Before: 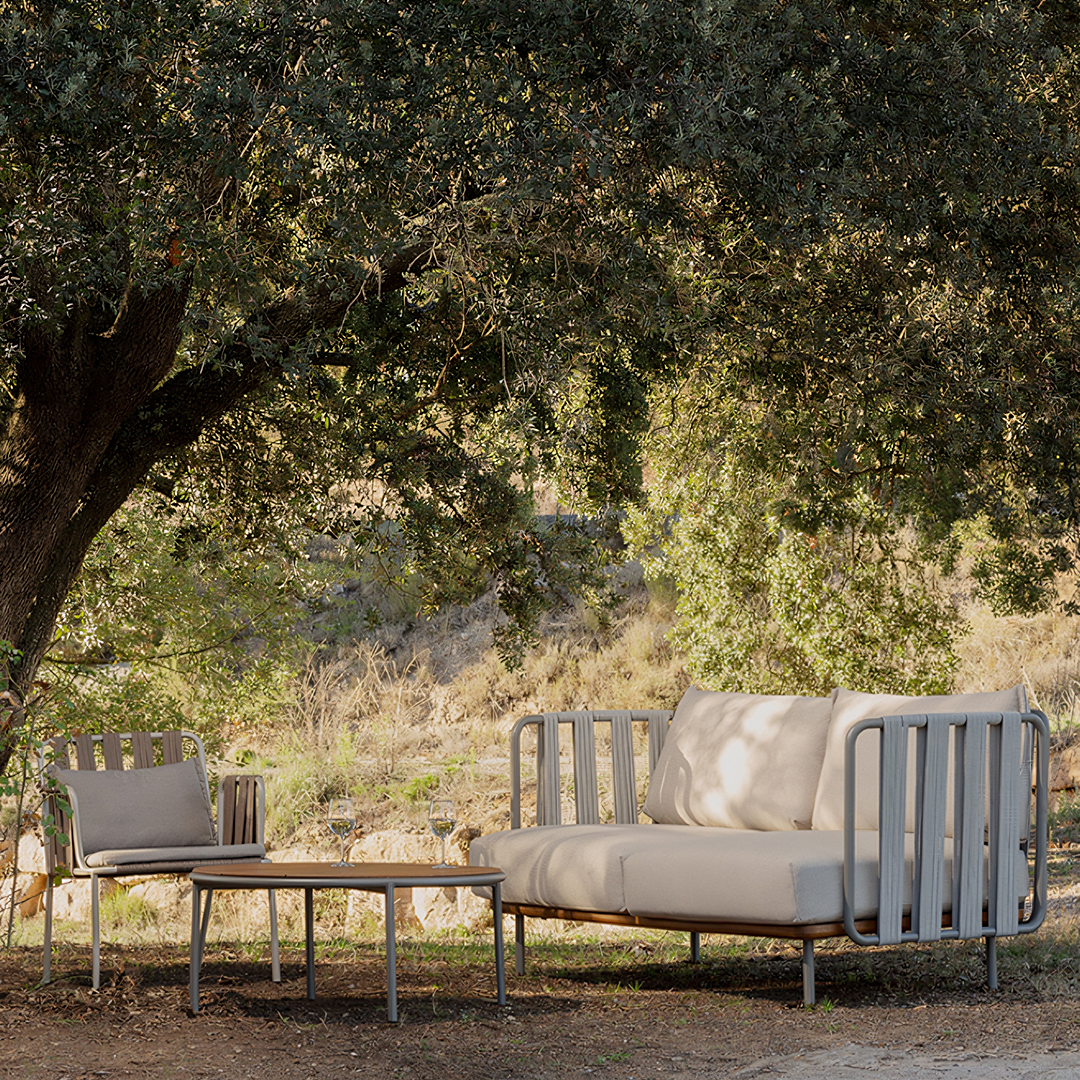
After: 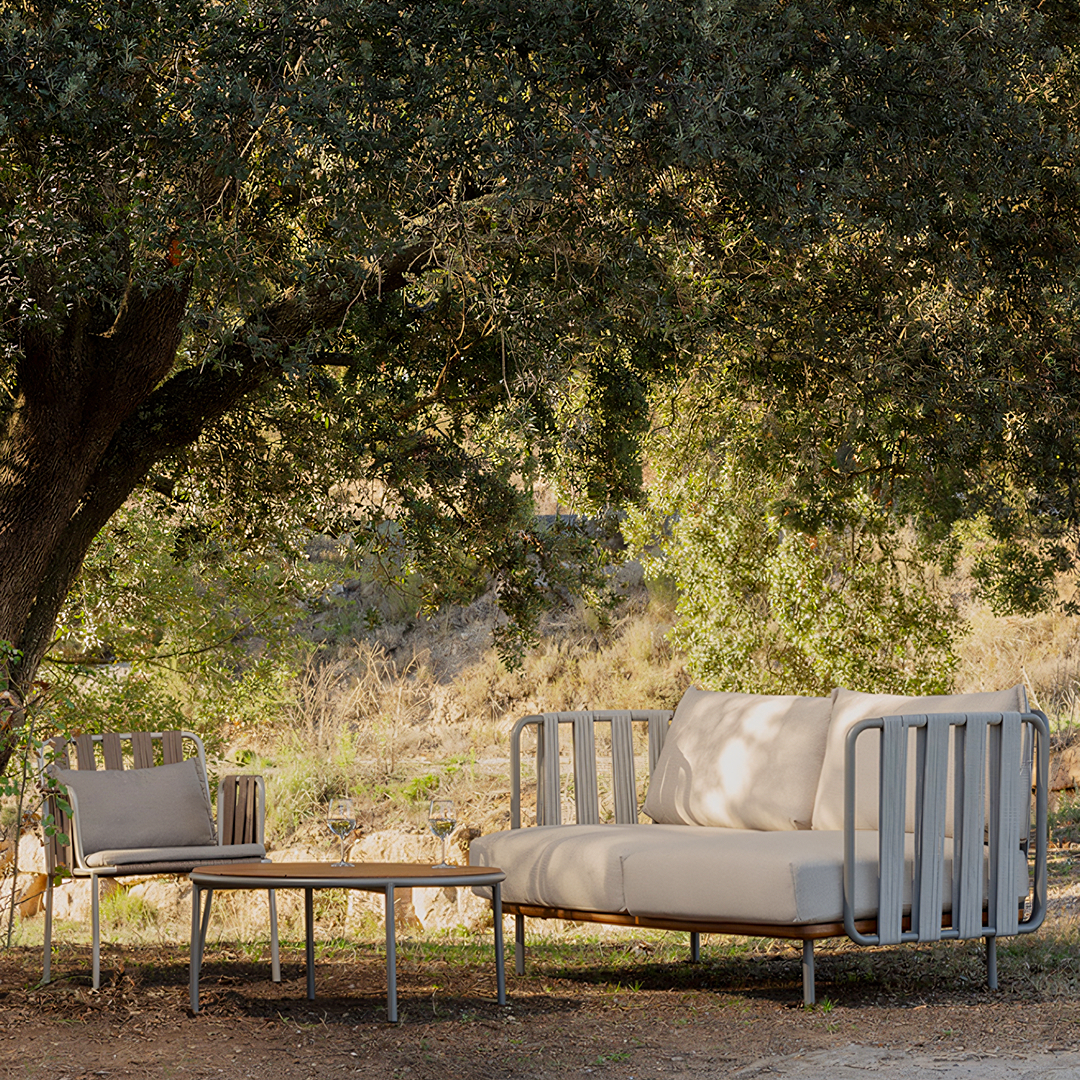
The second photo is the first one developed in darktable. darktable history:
color correction: highlights b* 0.049, saturation 1.13
